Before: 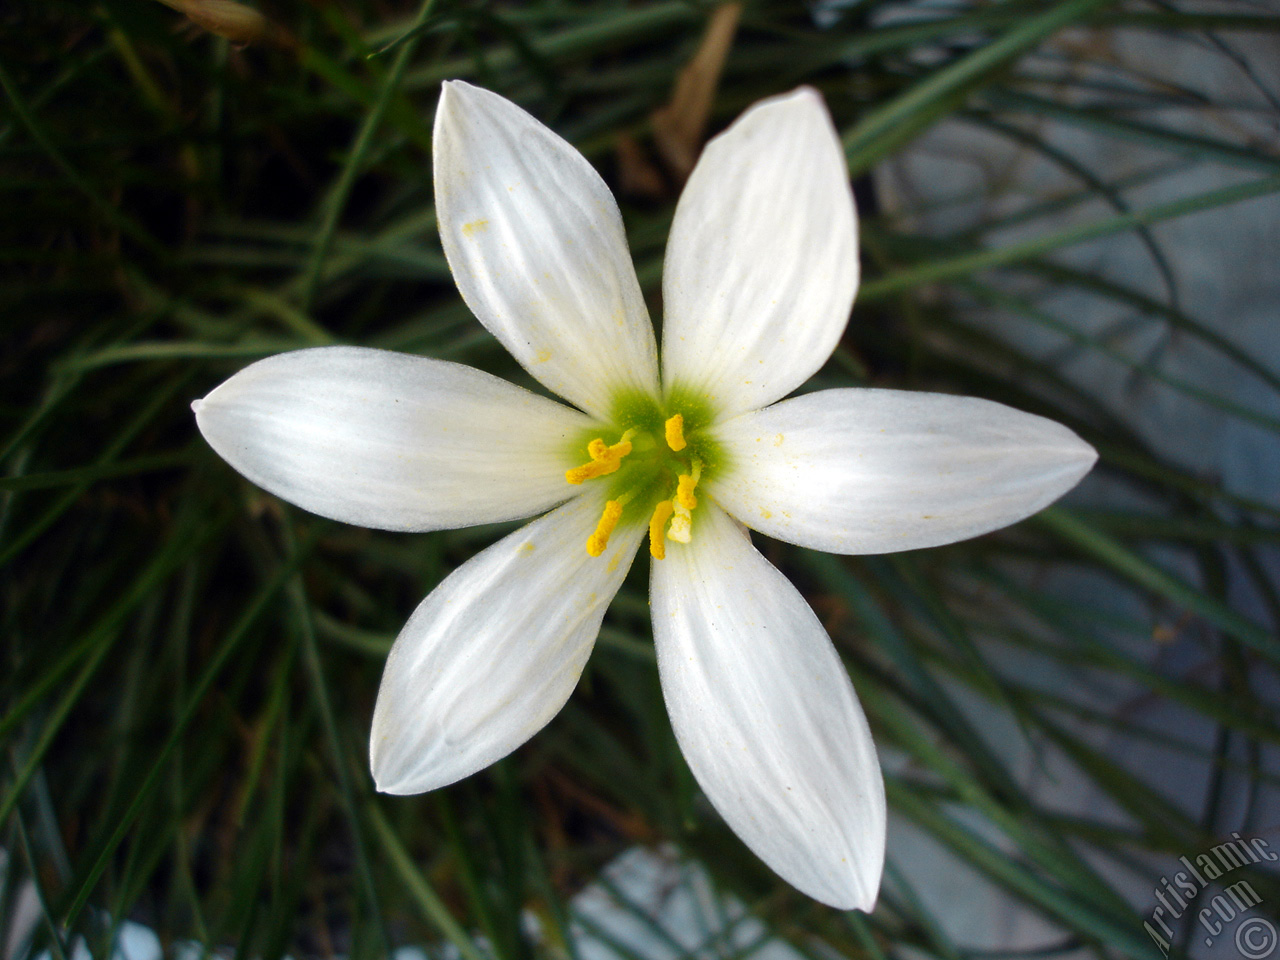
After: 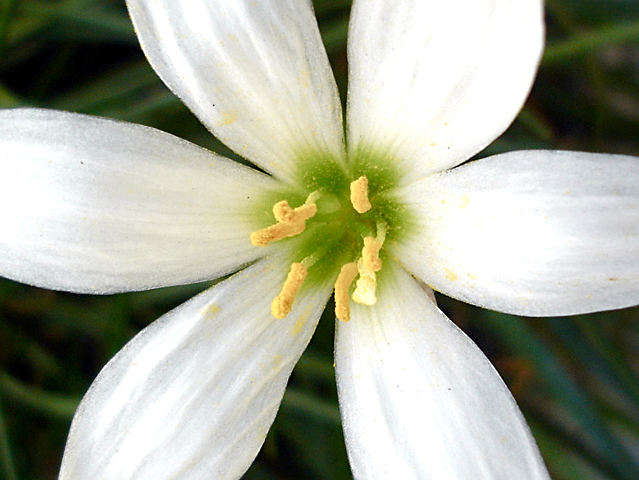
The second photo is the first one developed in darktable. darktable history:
crop: left 24.686%, top 24.846%, right 25.343%, bottom 25.052%
color balance rgb: perceptual saturation grading › global saturation 20%, perceptual saturation grading › highlights -49.403%, perceptual saturation grading › shadows 25.447%
exposure: black level correction 0.001, exposure 0.299 EV, compensate highlight preservation false
sharpen: on, module defaults
